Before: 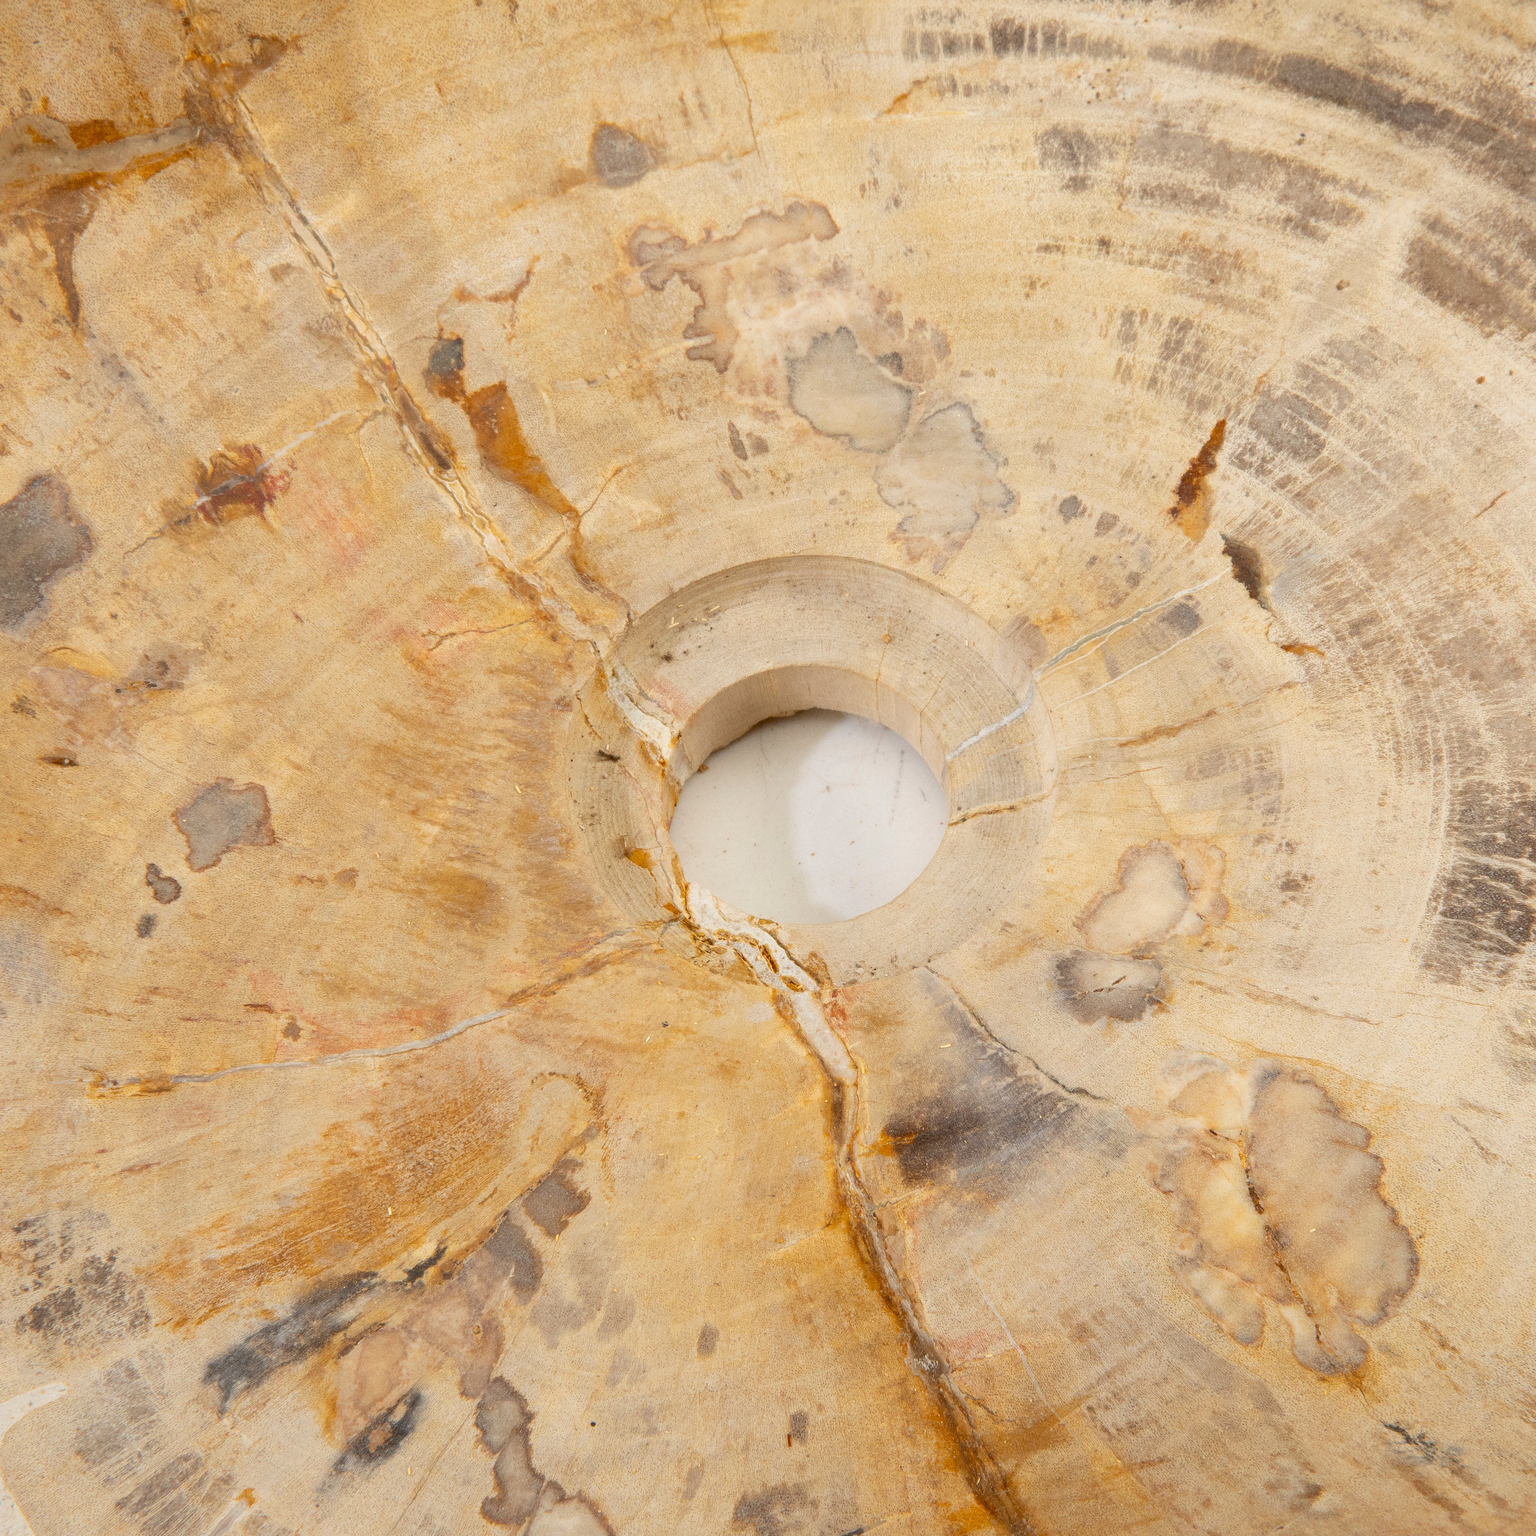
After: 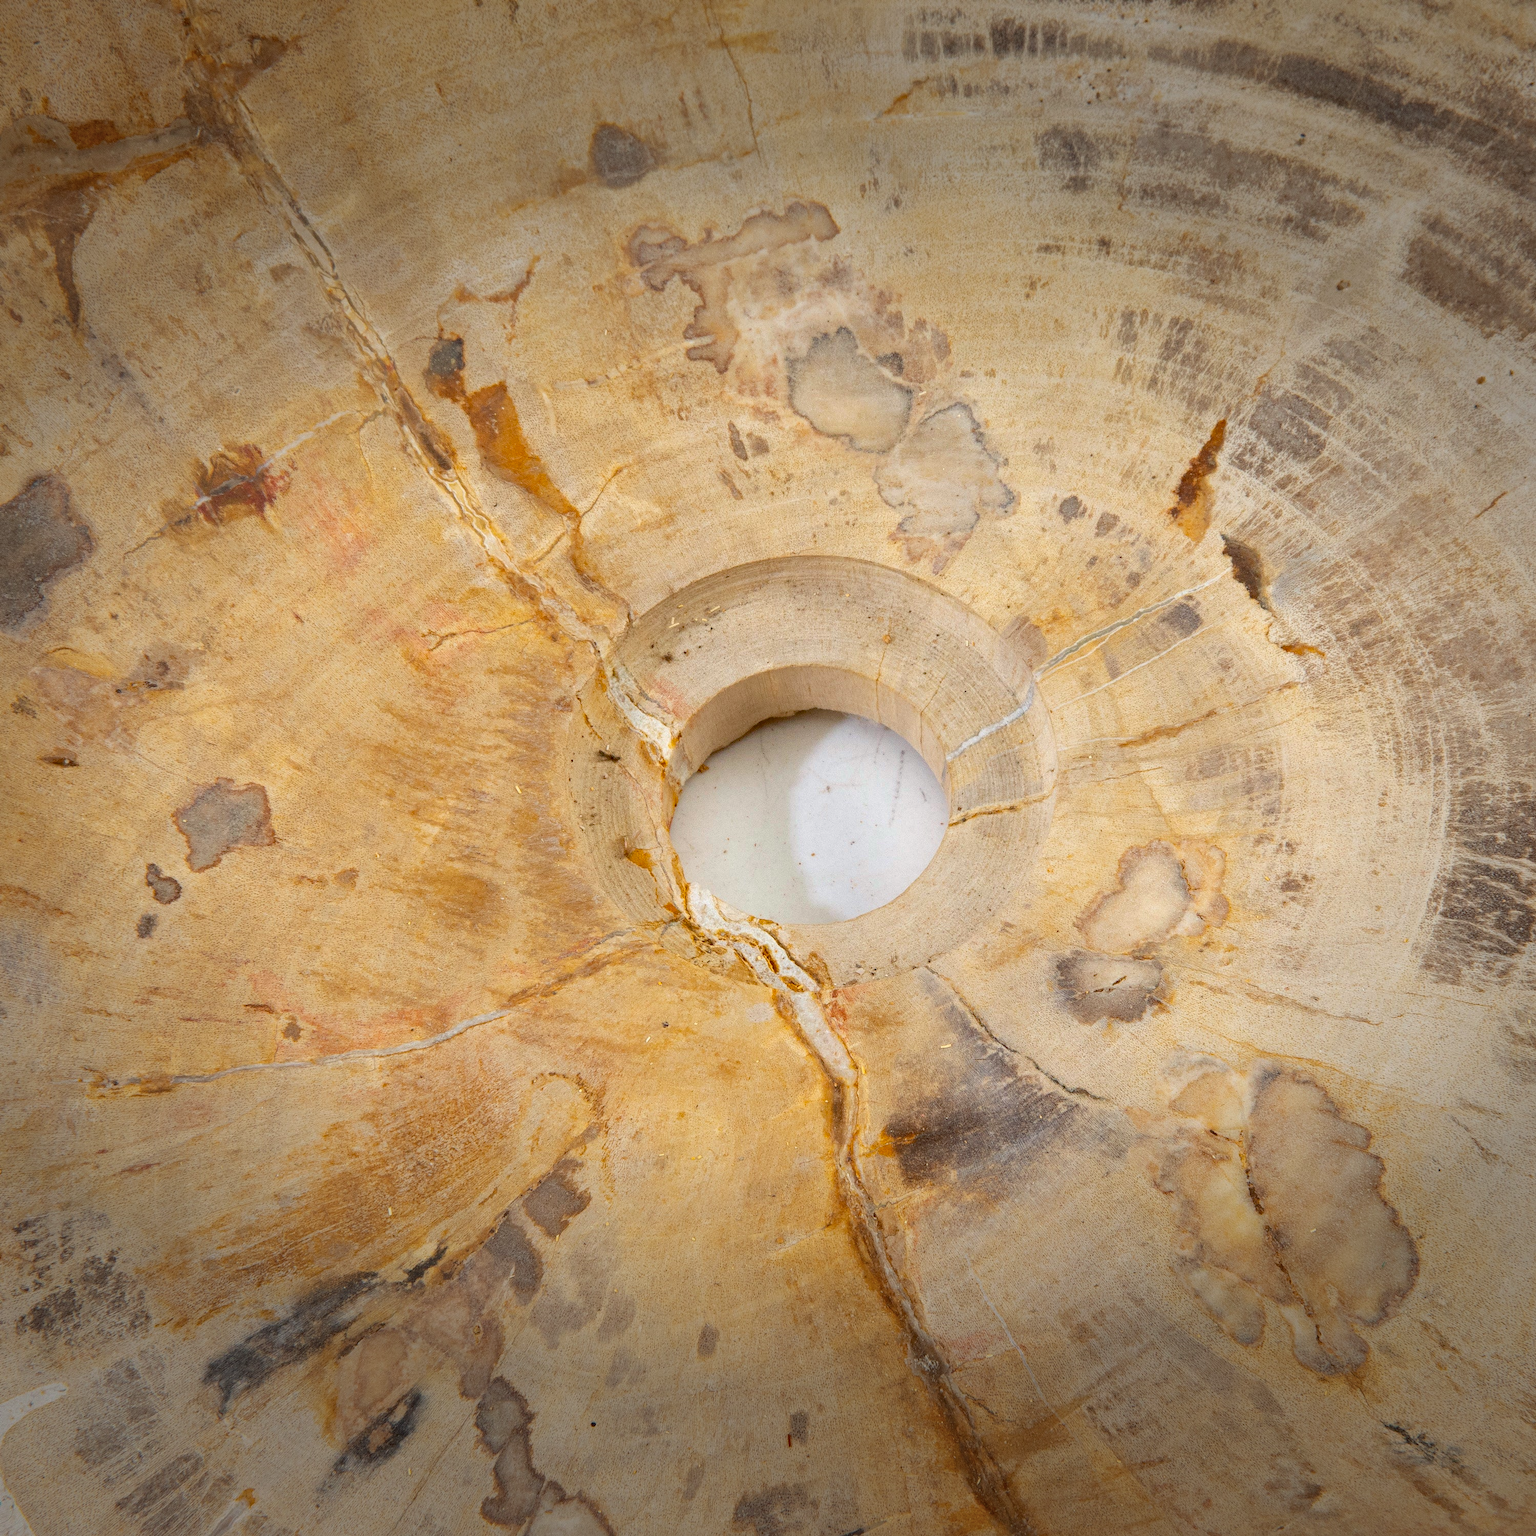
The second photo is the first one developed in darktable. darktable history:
haze removal: strength 0.4, distance 0.22, compatibility mode true, adaptive false
vignetting: fall-off start 70.97%, brightness -0.584, saturation -0.118, width/height ratio 1.333
